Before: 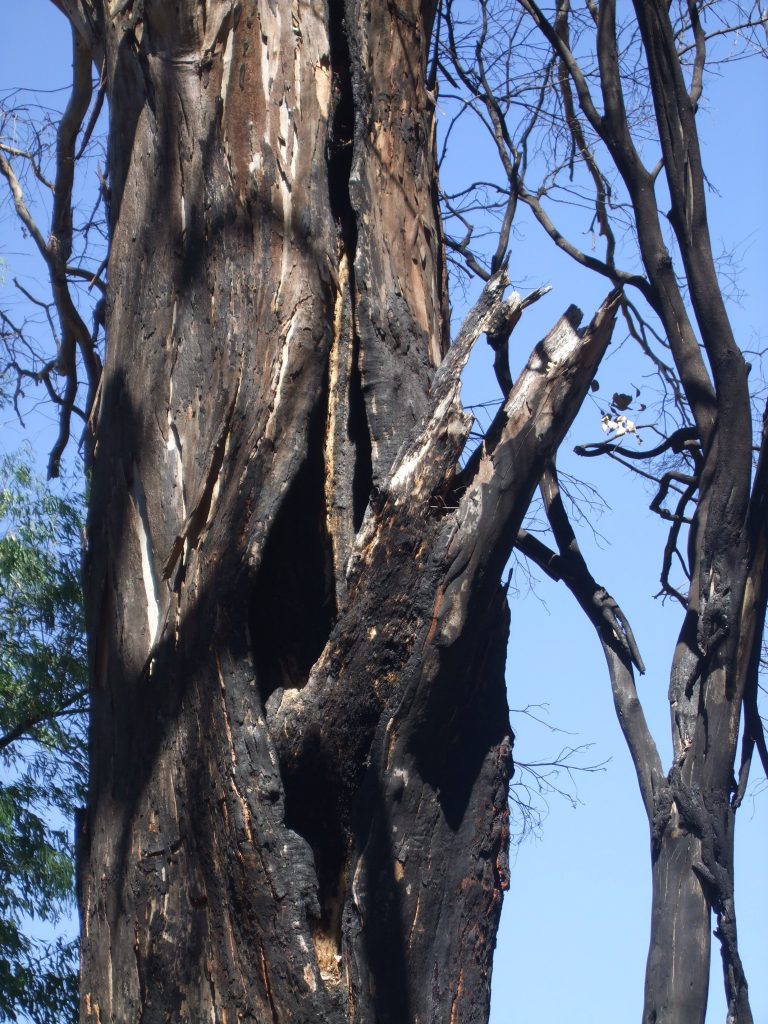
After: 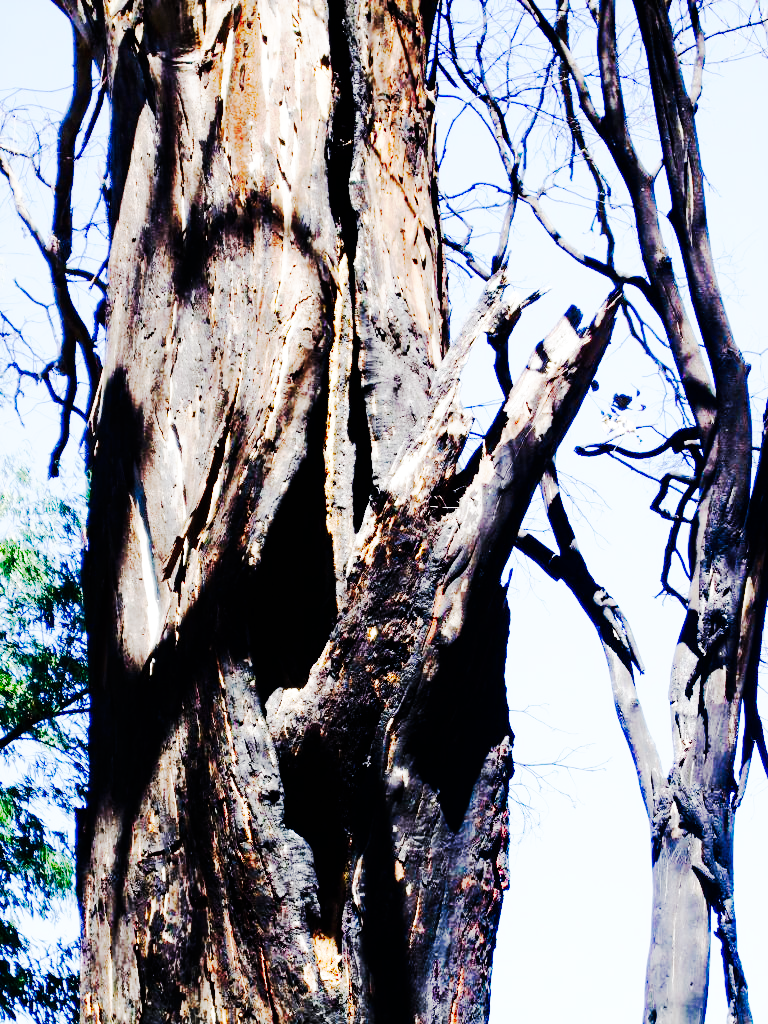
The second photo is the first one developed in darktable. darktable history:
tone curve: curves: ch0 [(0, 0) (0.086, 0.006) (0.148, 0.021) (0.245, 0.105) (0.374, 0.401) (0.444, 0.631) (0.778, 0.915) (1, 1)], preserve colors none
base curve: curves: ch0 [(0, 0) (0.028, 0.03) (0.121, 0.232) (0.46, 0.748) (0.859, 0.968) (1, 1)], preserve colors none
exposure: exposure 0.231 EV, compensate highlight preservation false
